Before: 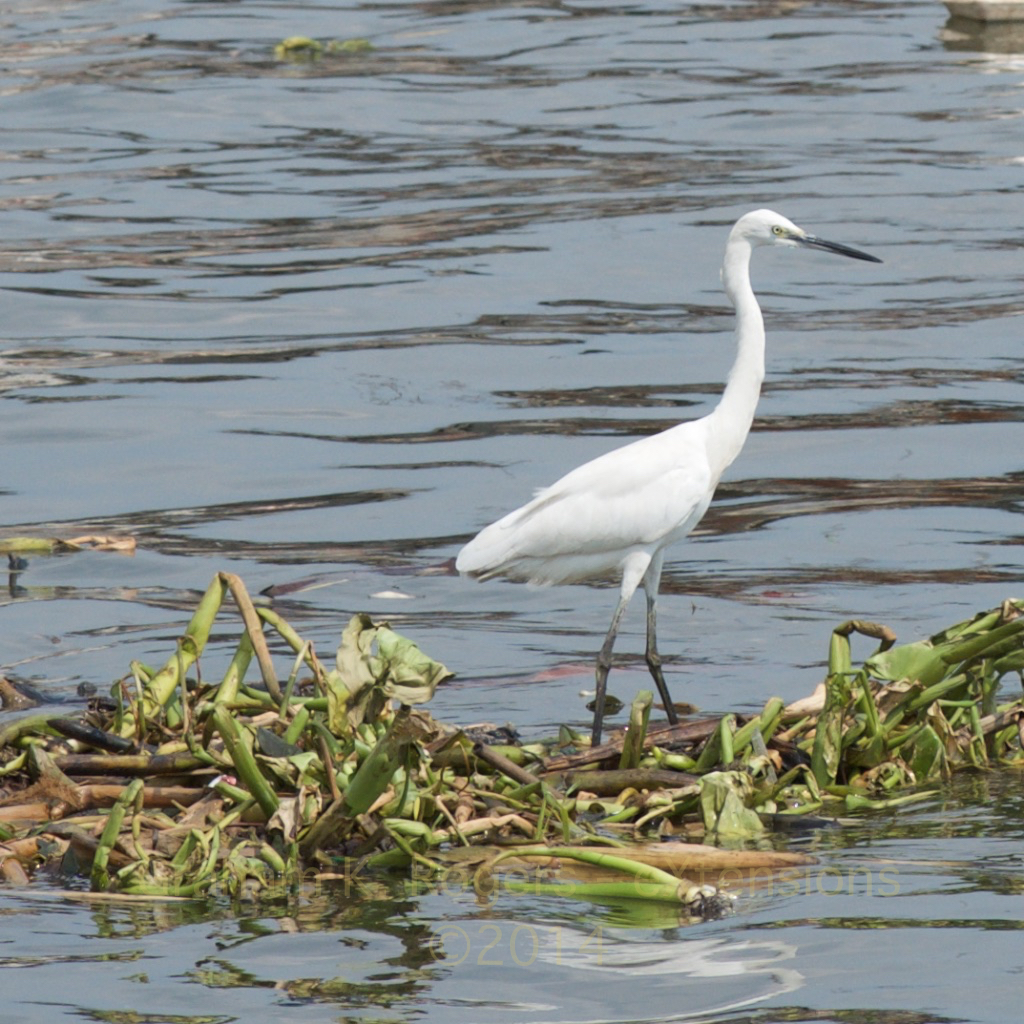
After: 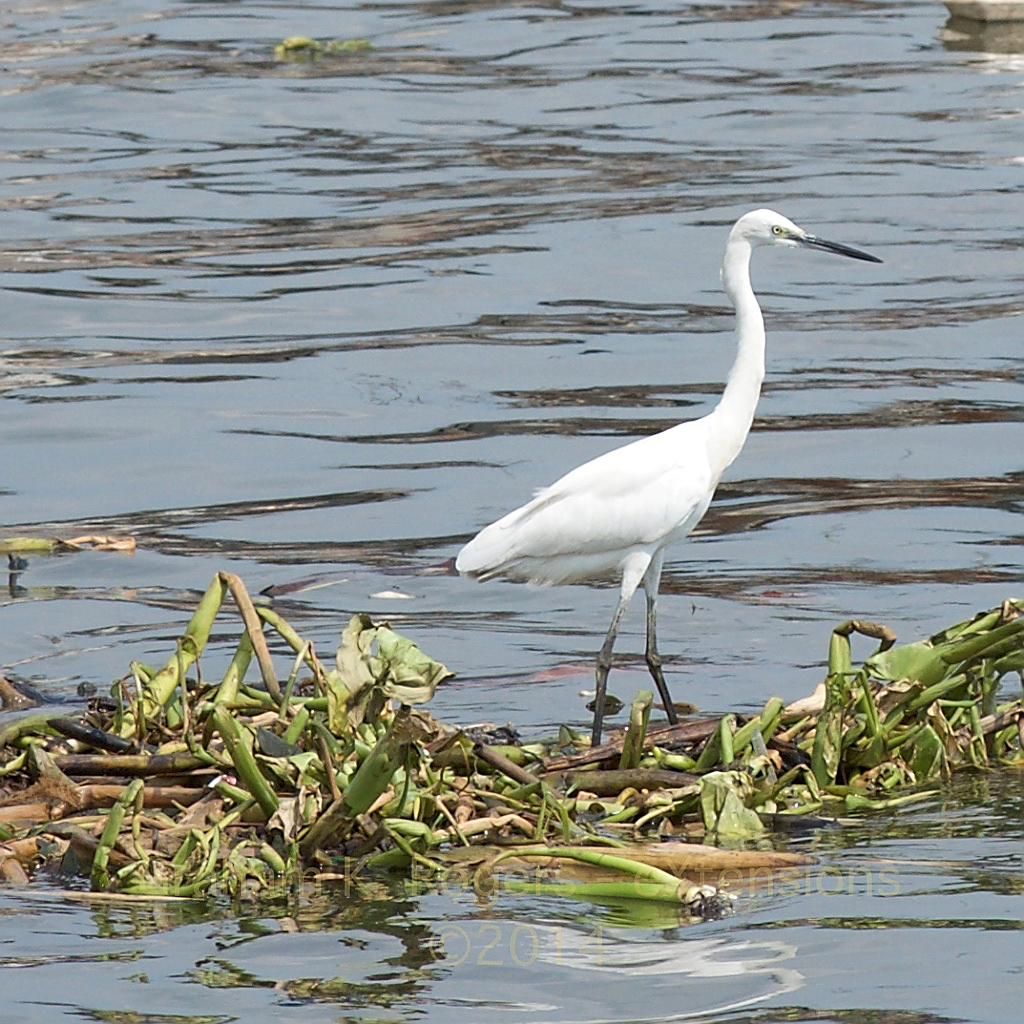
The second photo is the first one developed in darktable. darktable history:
sharpen: radius 1.4, amount 1.25, threshold 0.7
exposure: black level correction 0.002, exposure 0.15 EV, compensate highlight preservation false
